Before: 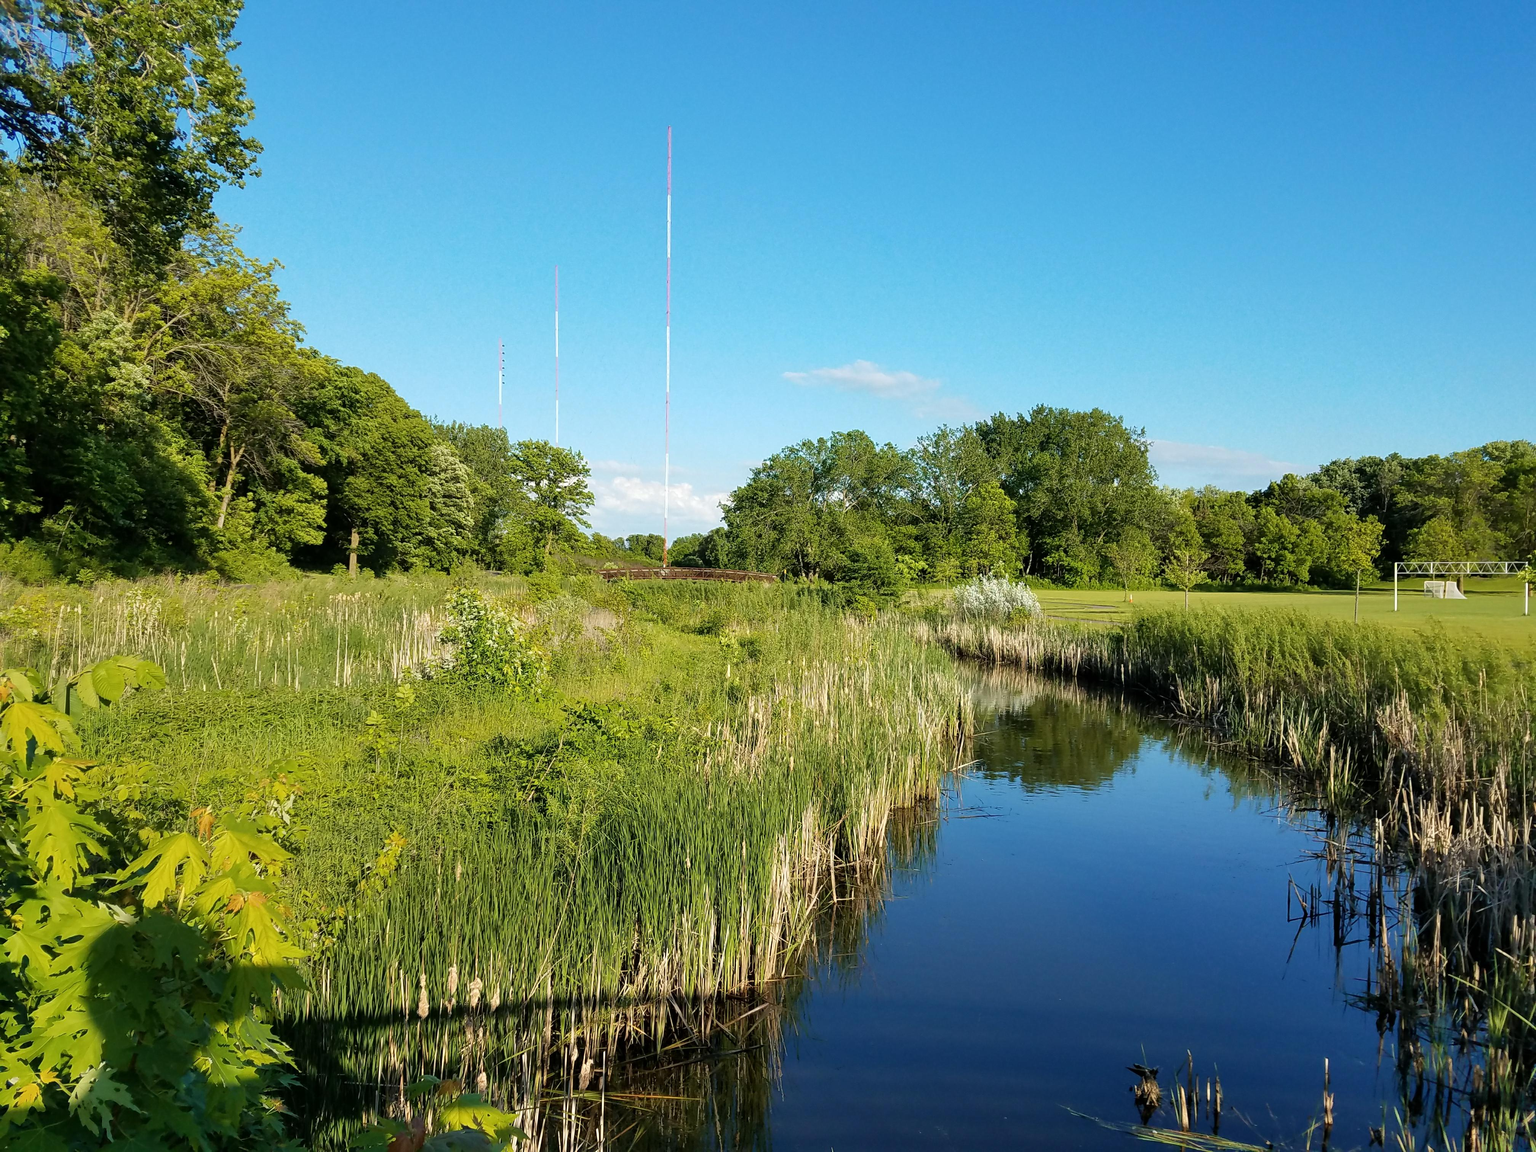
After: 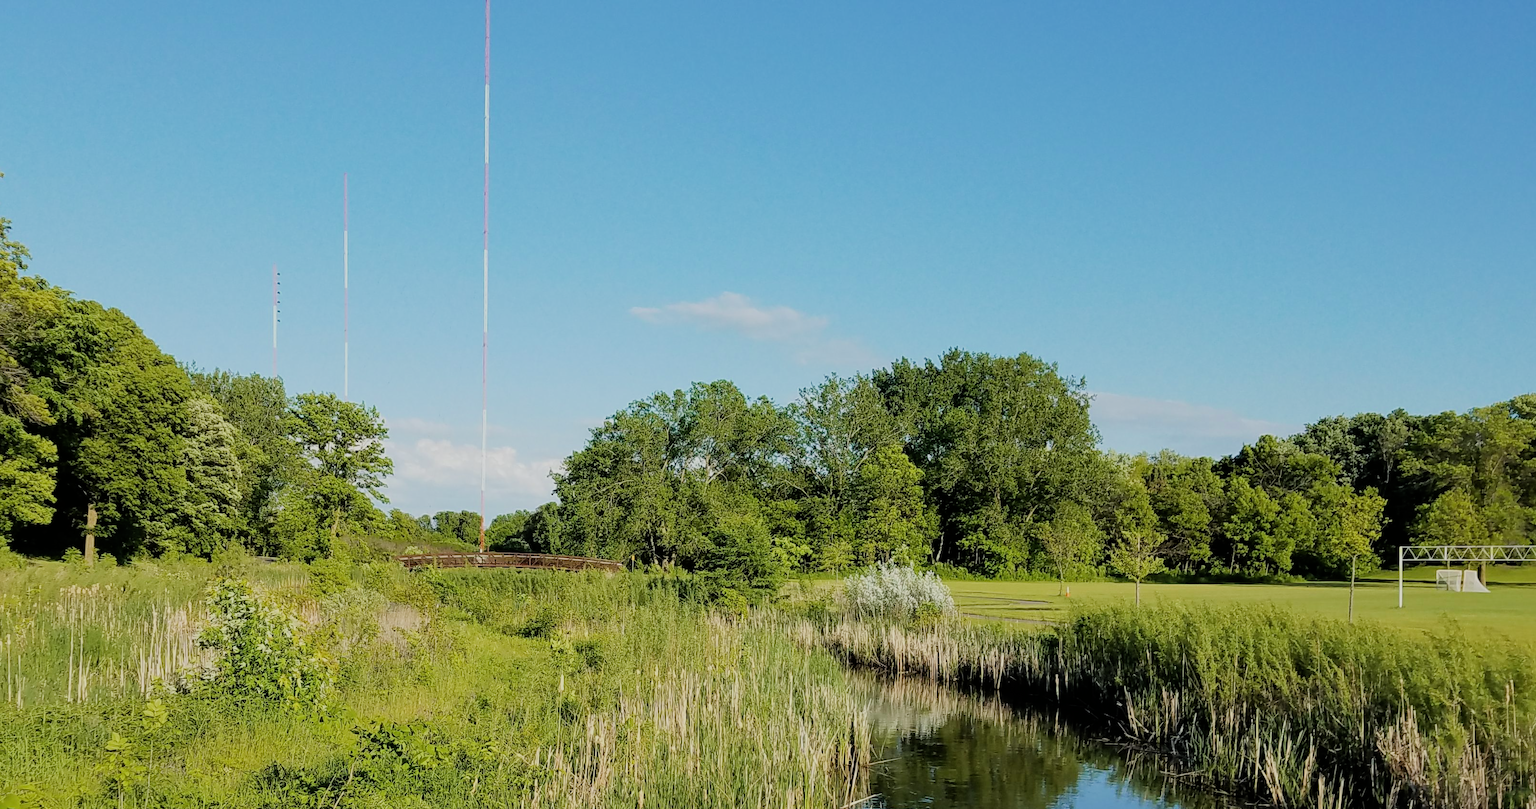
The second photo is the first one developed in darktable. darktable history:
filmic rgb: black relative exposure -7.65 EV, white relative exposure 4.56 EV, hardness 3.61
crop: left 18.355%, top 11.113%, right 2.104%, bottom 32.967%
